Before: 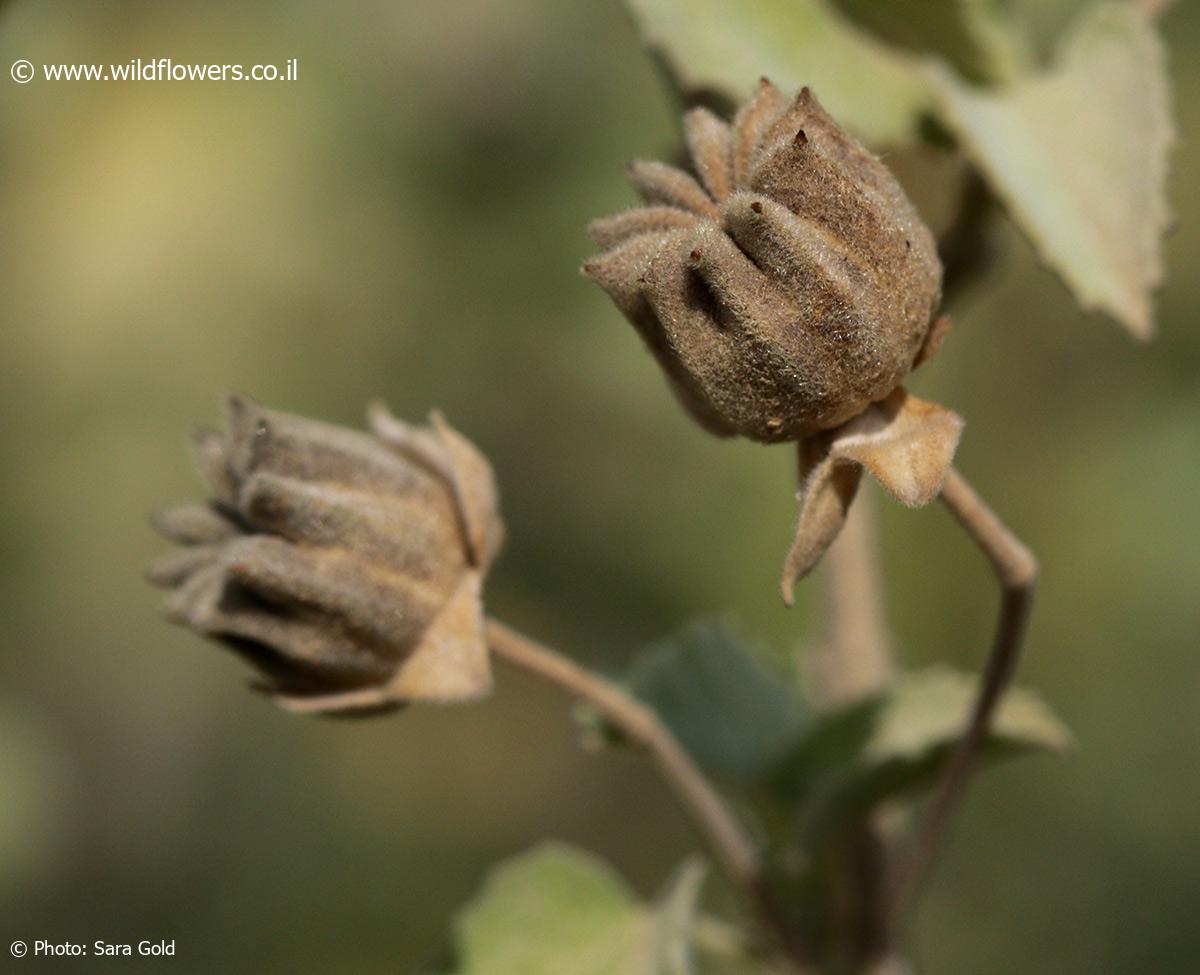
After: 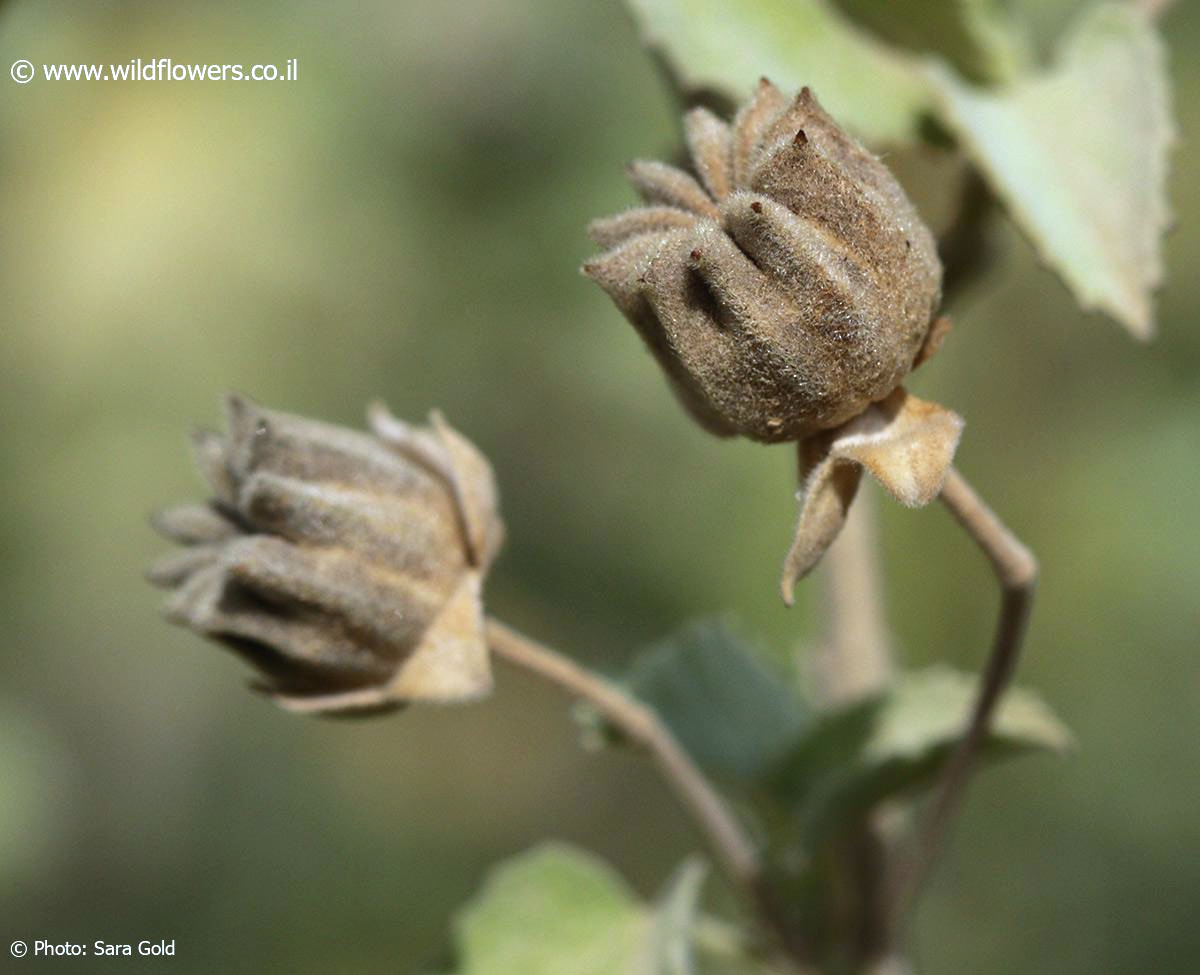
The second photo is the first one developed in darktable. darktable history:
exposure: black level correction -0.002, exposure 0.54 EV, compensate highlight preservation false
white balance: red 0.924, blue 1.095
